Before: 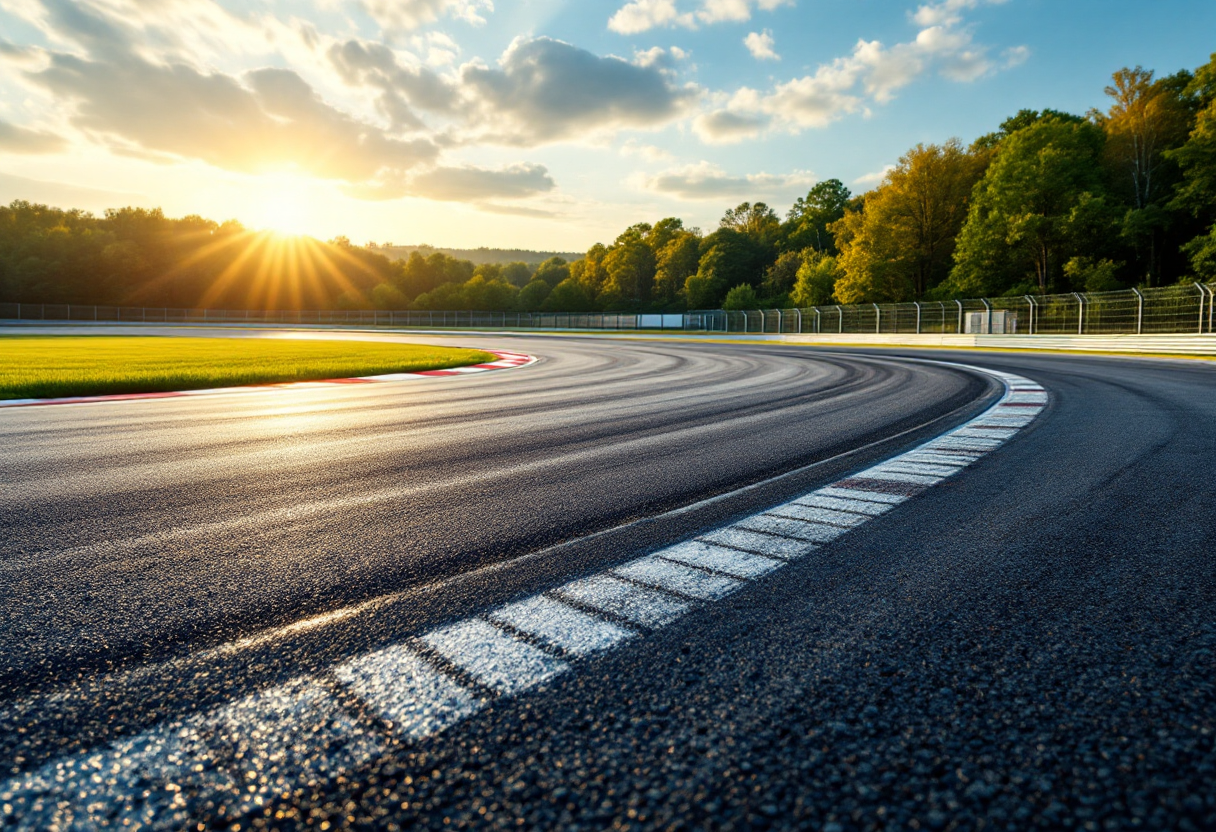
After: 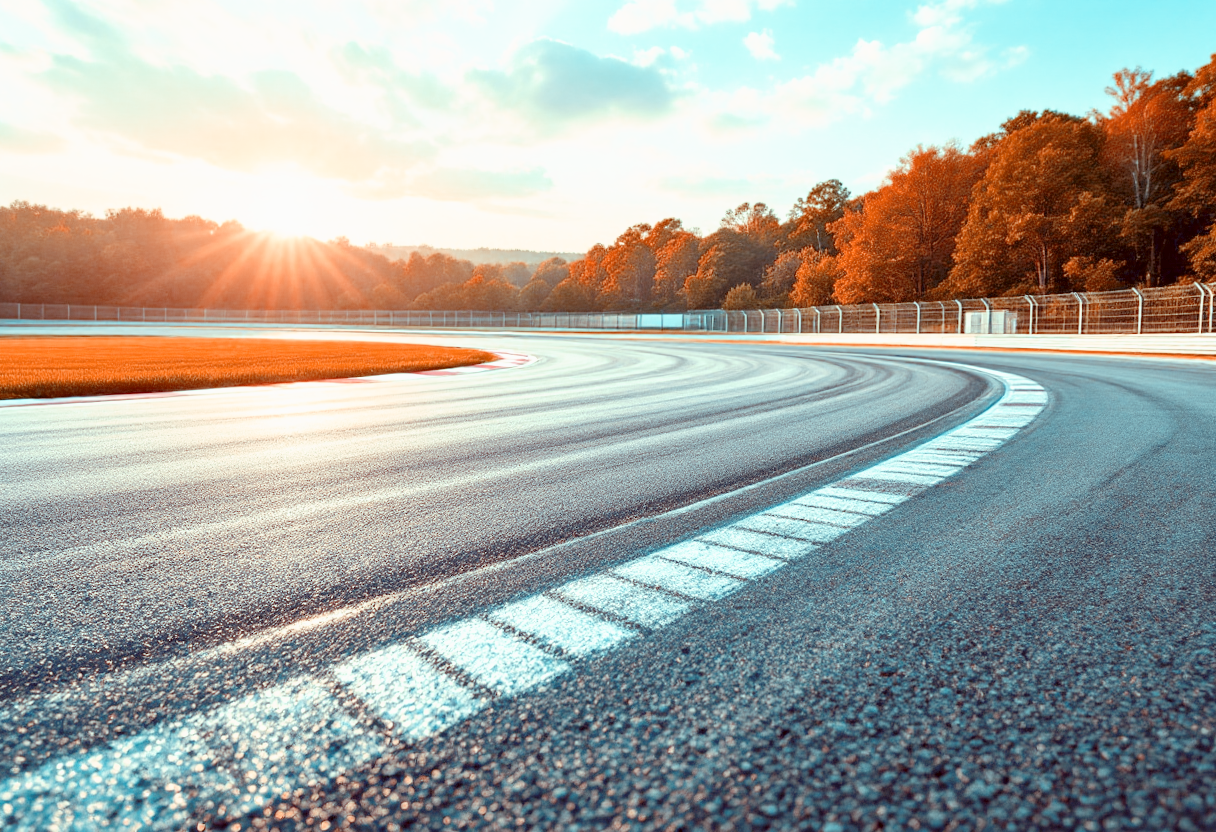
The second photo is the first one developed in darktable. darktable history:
tone curve: curves: ch0 [(0, 0) (0.003, 0.002) (0.011, 0.009) (0.025, 0.02) (0.044, 0.036) (0.069, 0.057) (0.1, 0.081) (0.136, 0.115) (0.177, 0.153) (0.224, 0.202) (0.277, 0.264) (0.335, 0.333) (0.399, 0.409) (0.468, 0.491) (0.543, 0.58) (0.623, 0.675) (0.709, 0.777) (0.801, 0.88) (0.898, 0.98) (1, 1)], preserve colors none
color look up table: target L [89.11, 79.28, 48.86, 47.8, 34.74, 27.99, 197.97, 92.08, 90.1, 59.56, 56.6, 80.68, 56.24, 52.28, 64.49, 66.9, 48.45, 50.24, 60.58, 50.79, 38.95, 30.14, 86.23, 80.76, 80.53, 74.78, 63.32, 62.05, 64.39, 68.1, 46, 53.19, 28.23, 30.26, 41.83, 20.36, 17.34, 13.9, 11.16, 81.72, 81.88, 81.58, 81.28, 81.23, 82.22, 68.28, 69.72, 59.05, 52.92], target a [-11.31, -8.416, 25.17, -5.015, 5.114, 16.22, 0, -0.001, -8.951, 46.43, 45.86, -5.276, 53.92, 51.47, 15.19, -5.13, 54.15, 48.5, 26.42, 41.8, 46.02, 26.82, -9.731, -7.917, -8.084, -8.092, -15.73, 16.51, -5.736, -25.66, 7.151, -14.76, 11.02, 13.1, -1.847, 12.07, 15.08, 15.69, 15.14, -9.642, -14.47, -10.82, -10.19, -12.25, -13.15, -26.8, -32.78, -25.78, -17.22], target b [2.565, -1.155, 42.68, 18.36, 23.54, 24.54, 0.001, 0.006, 0.62, 58.75, 56.85, -0.506, 53.41, 54.81, 11, -1.792, 52.33, 33.57, 4.051, 24.92, 35.35, 20.63, 0.864, -1.334, -0.94, -1.384, -20.18, -5.722, -21.68, -35.62, 2.796, -36.13, 3.462, -6.911, -34.57, 4.307, 3.126, 1.857, 1.794, -1.072, -3.559, -2.721, -2.898, -2.868, -4.4, -8.152, -24.01, -25.41, -20.01], num patches 49
